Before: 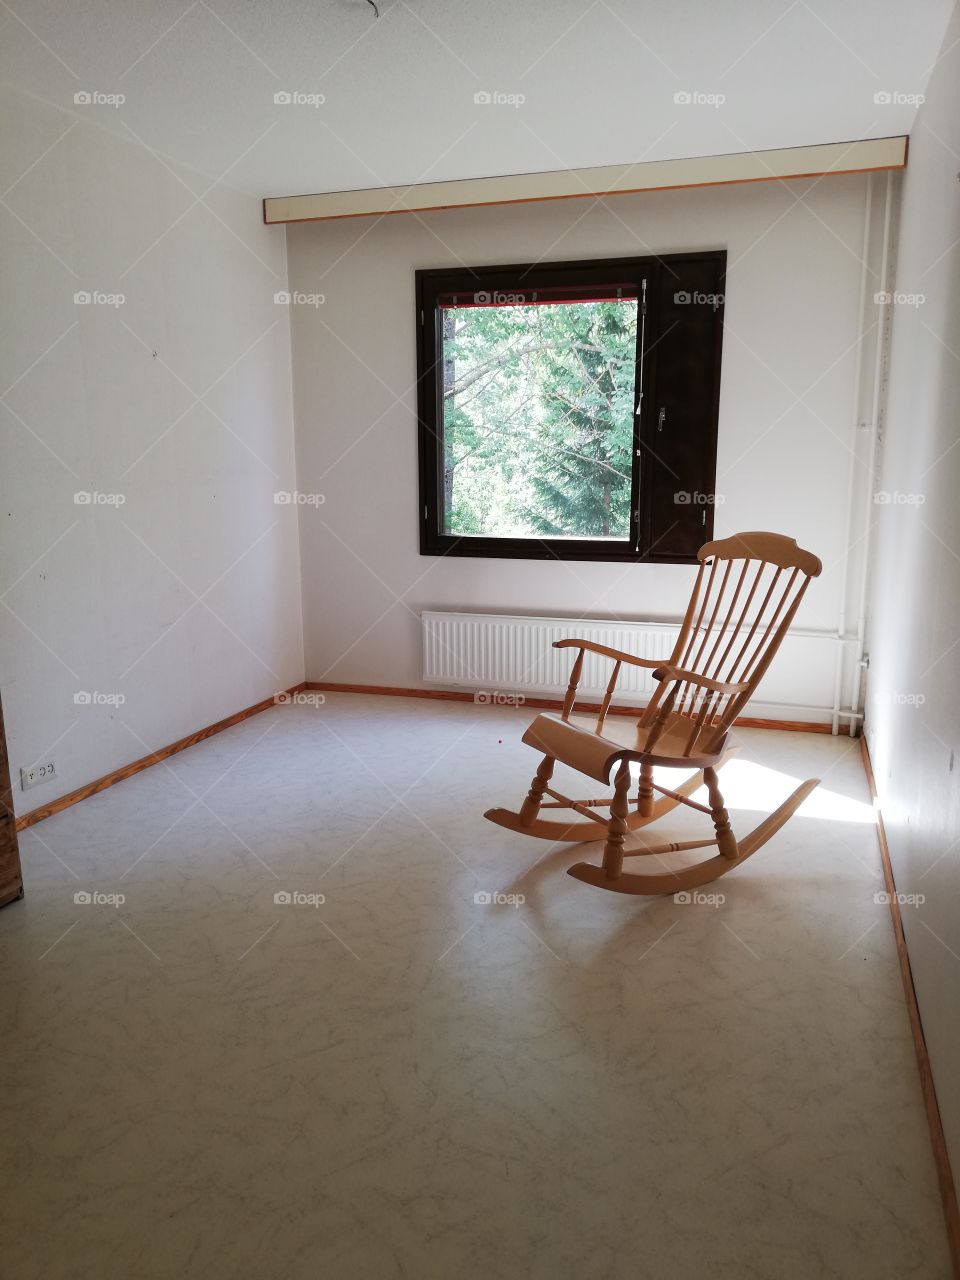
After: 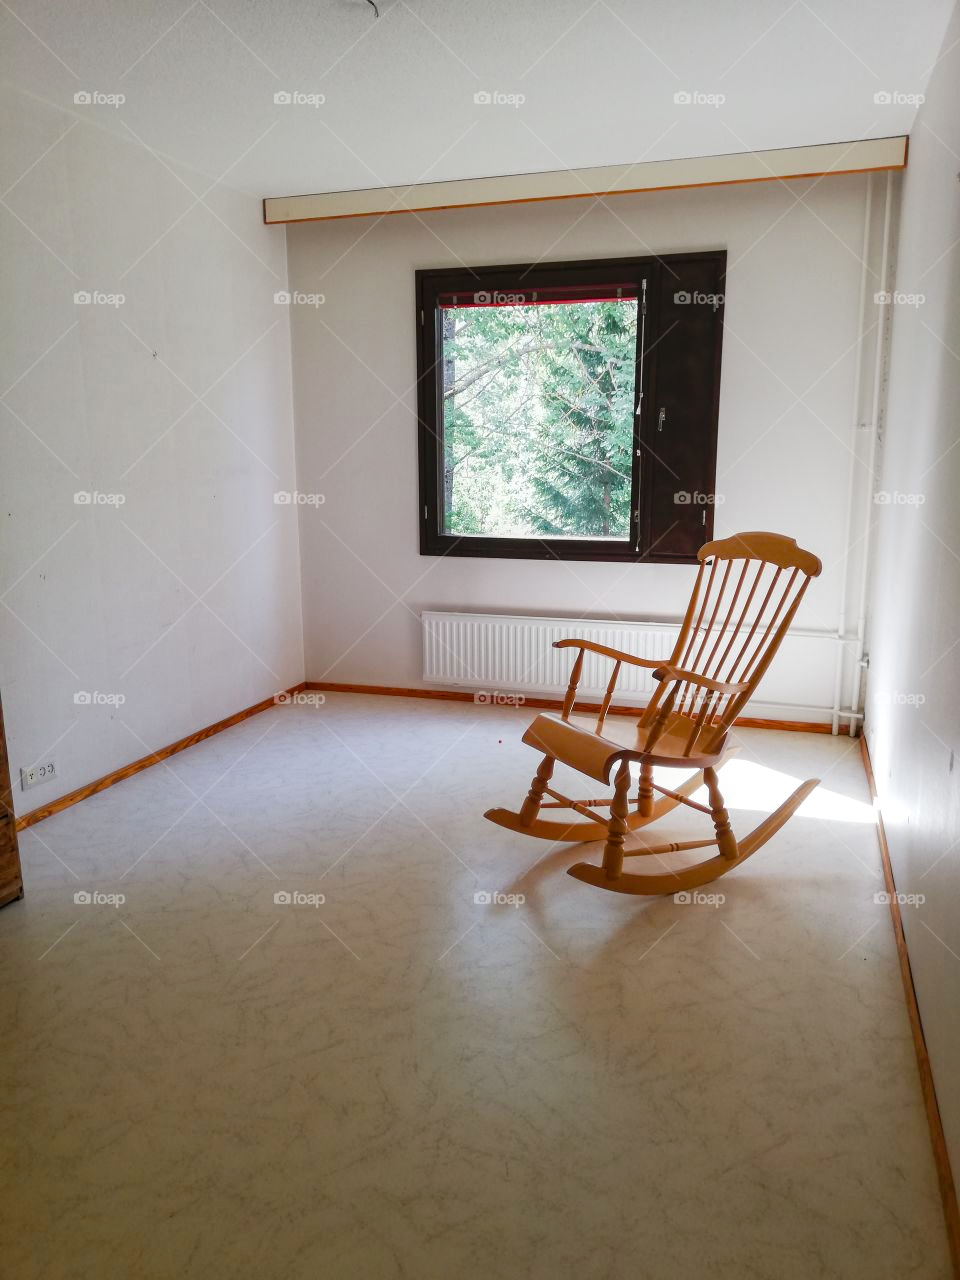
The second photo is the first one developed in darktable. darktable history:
color balance rgb: linear chroma grading › global chroma 9.144%, perceptual saturation grading › global saturation 25.214%, perceptual saturation grading › highlights -50.475%, perceptual saturation grading › shadows 30.954%
contrast brightness saturation: contrast 0.054, brightness 0.062, saturation 0.009
local contrast: detail 117%
